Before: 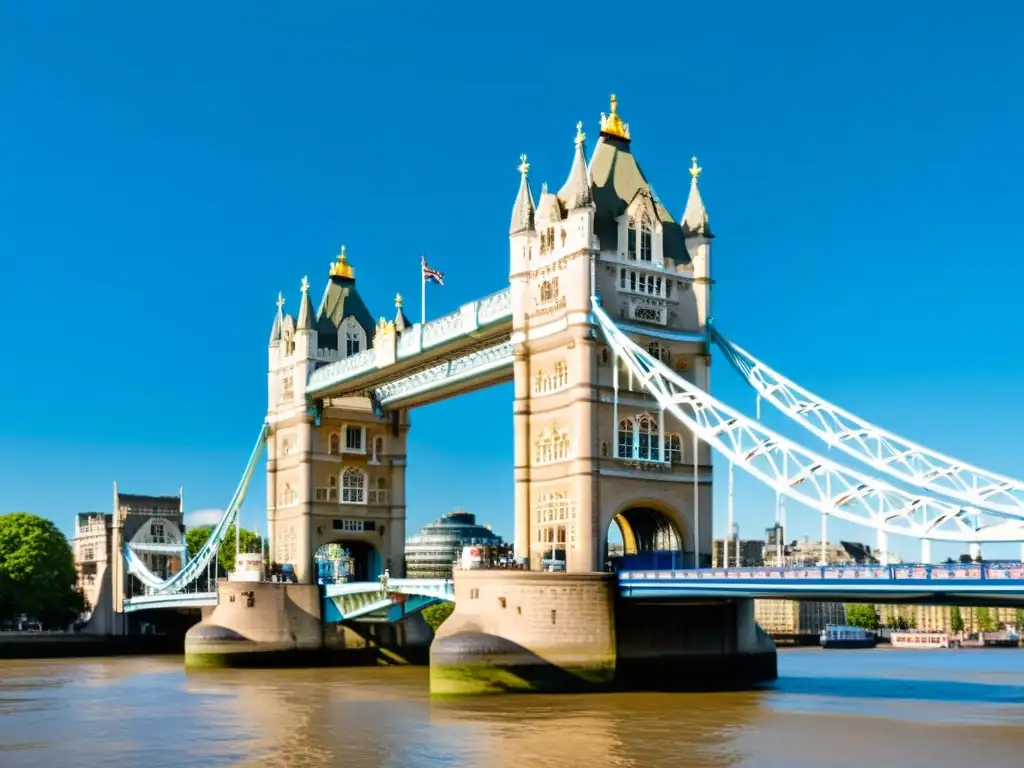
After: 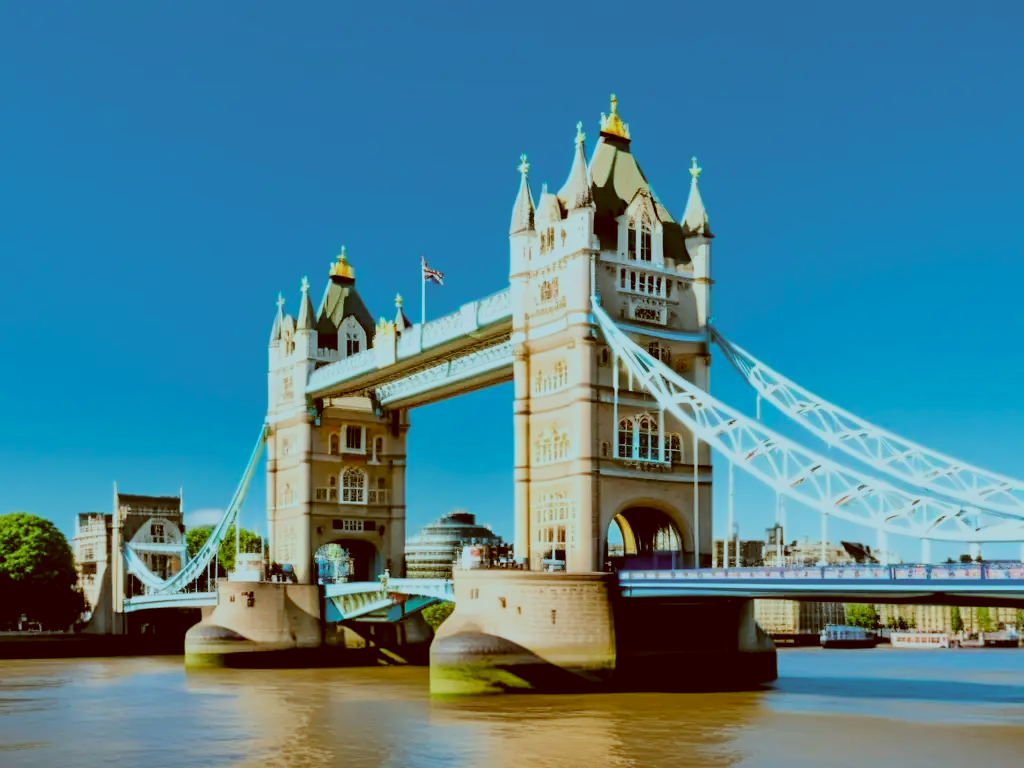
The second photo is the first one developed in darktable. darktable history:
filmic rgb: black relative exposure -7.13 EV, white relative exposure 5.34 EV, hardness 3.02, color science v6 (2022)
color correction: highlights a* -14.82, highlights b* -16.65, shadows a* 10.74, shadows b* 28.87
